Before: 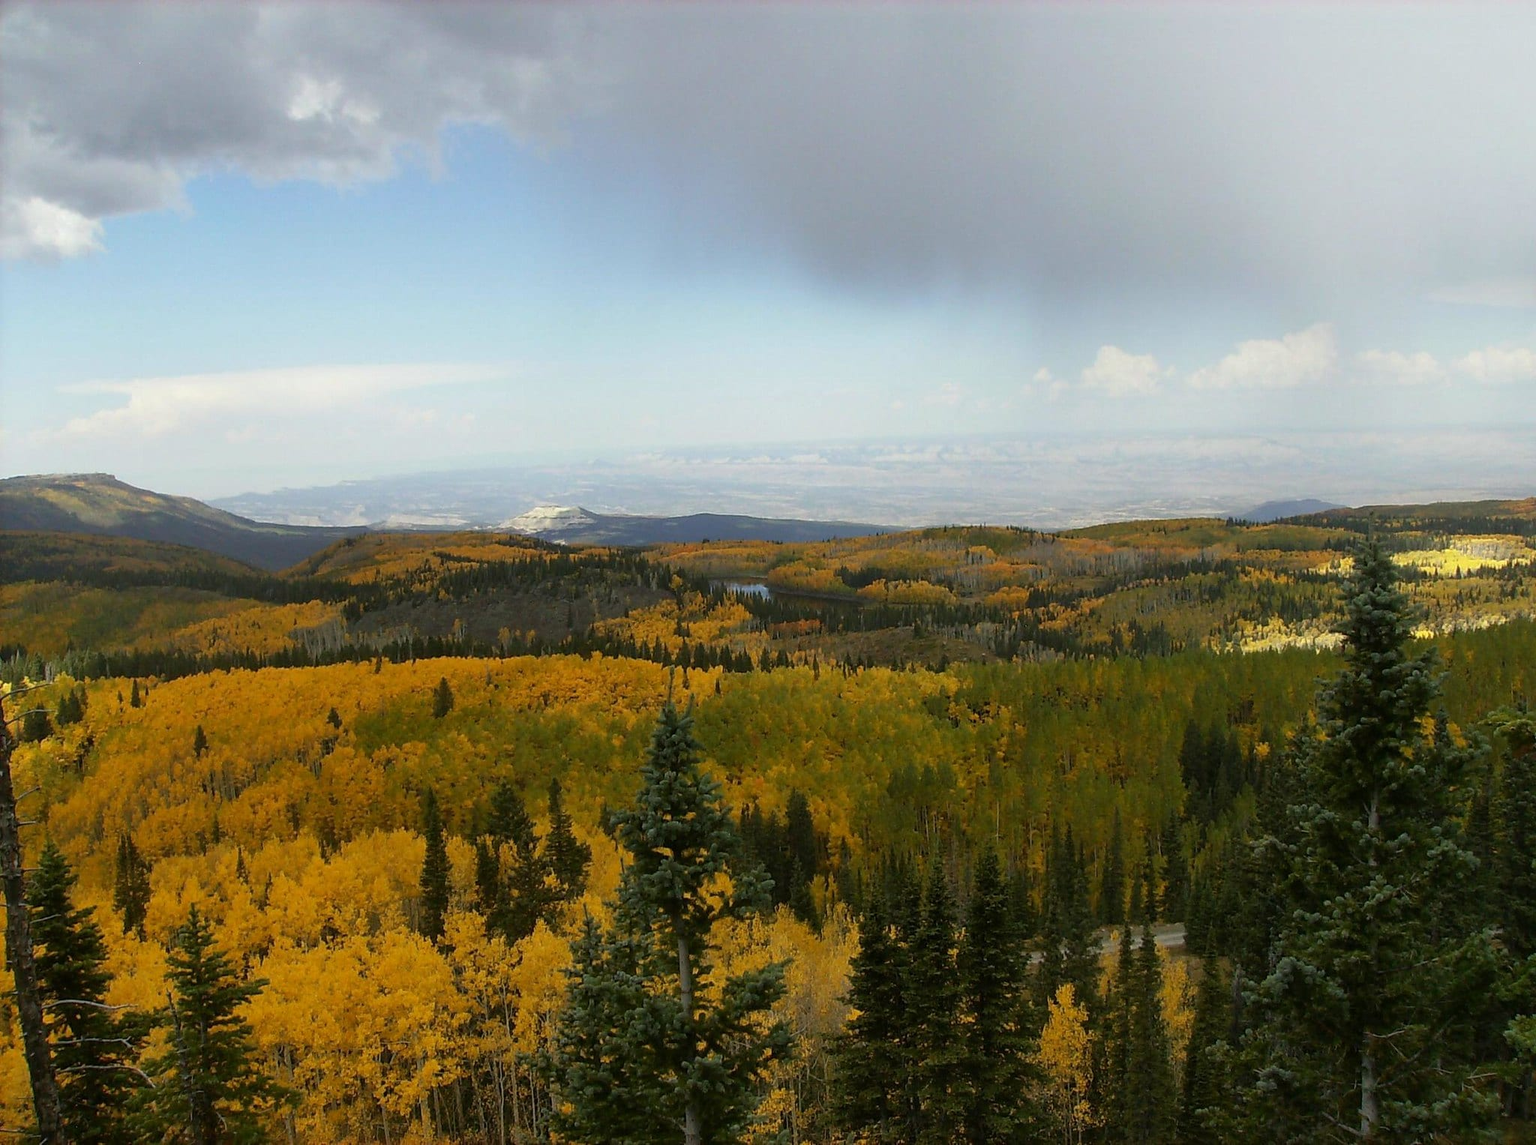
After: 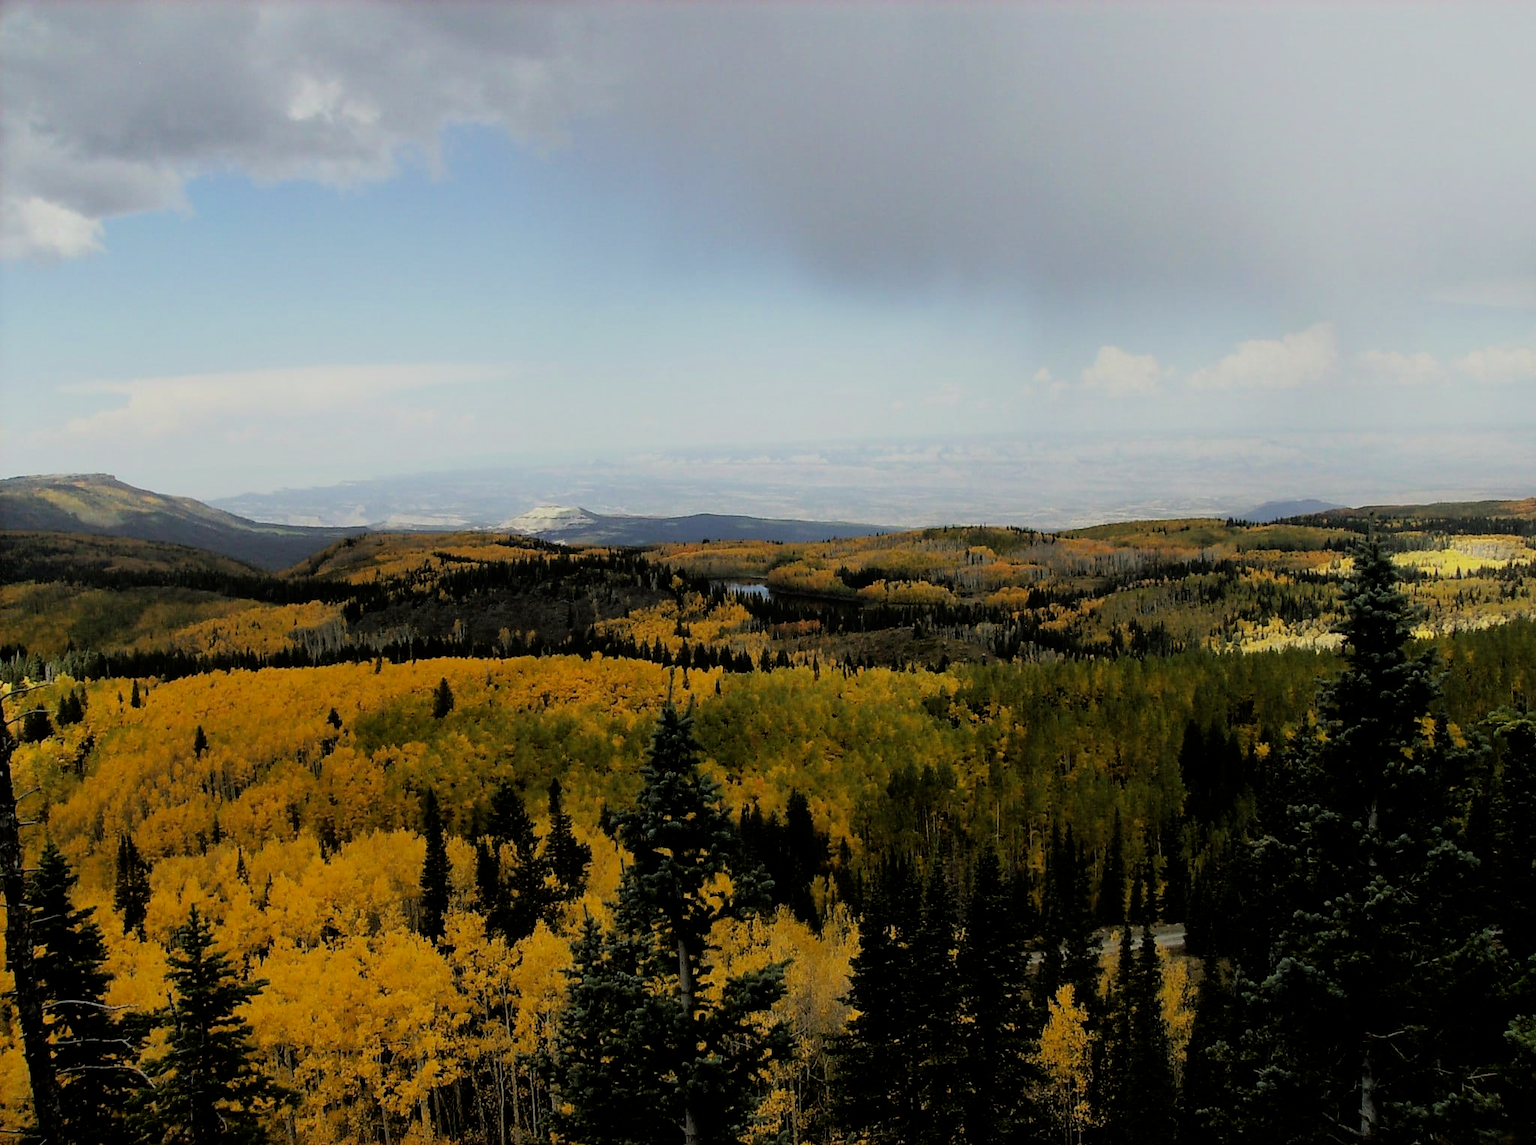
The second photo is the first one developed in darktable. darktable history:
filmic rgb: black relative exposure -4.41 EV, white relative exposure 5.04 EV, threshold 6 EV, hardness 2.17, latitude 40.53%, contrast 1.151, highlights saturation mix 11.17%, shadows ↔ highlights balance 0.777%, iterations of high-quality reconstruction 10, enable highlight reconstruction true
tone curve: curves: ch0 [(0, 0) (0.253, 0.237) (1, 1)]; ch1 [(0, 0) (0.401, 0.42) (0.442, 0.47) (0.491, 0.495) (0.511, 0.523) (0.557, 0.565) (0.66, 0.683) (1, 1)]; ch2 [(0, 0) (0.394, 0.413) (0.5, 0.5) (0.578, 0.568) (1, 1)], preserve colors none
